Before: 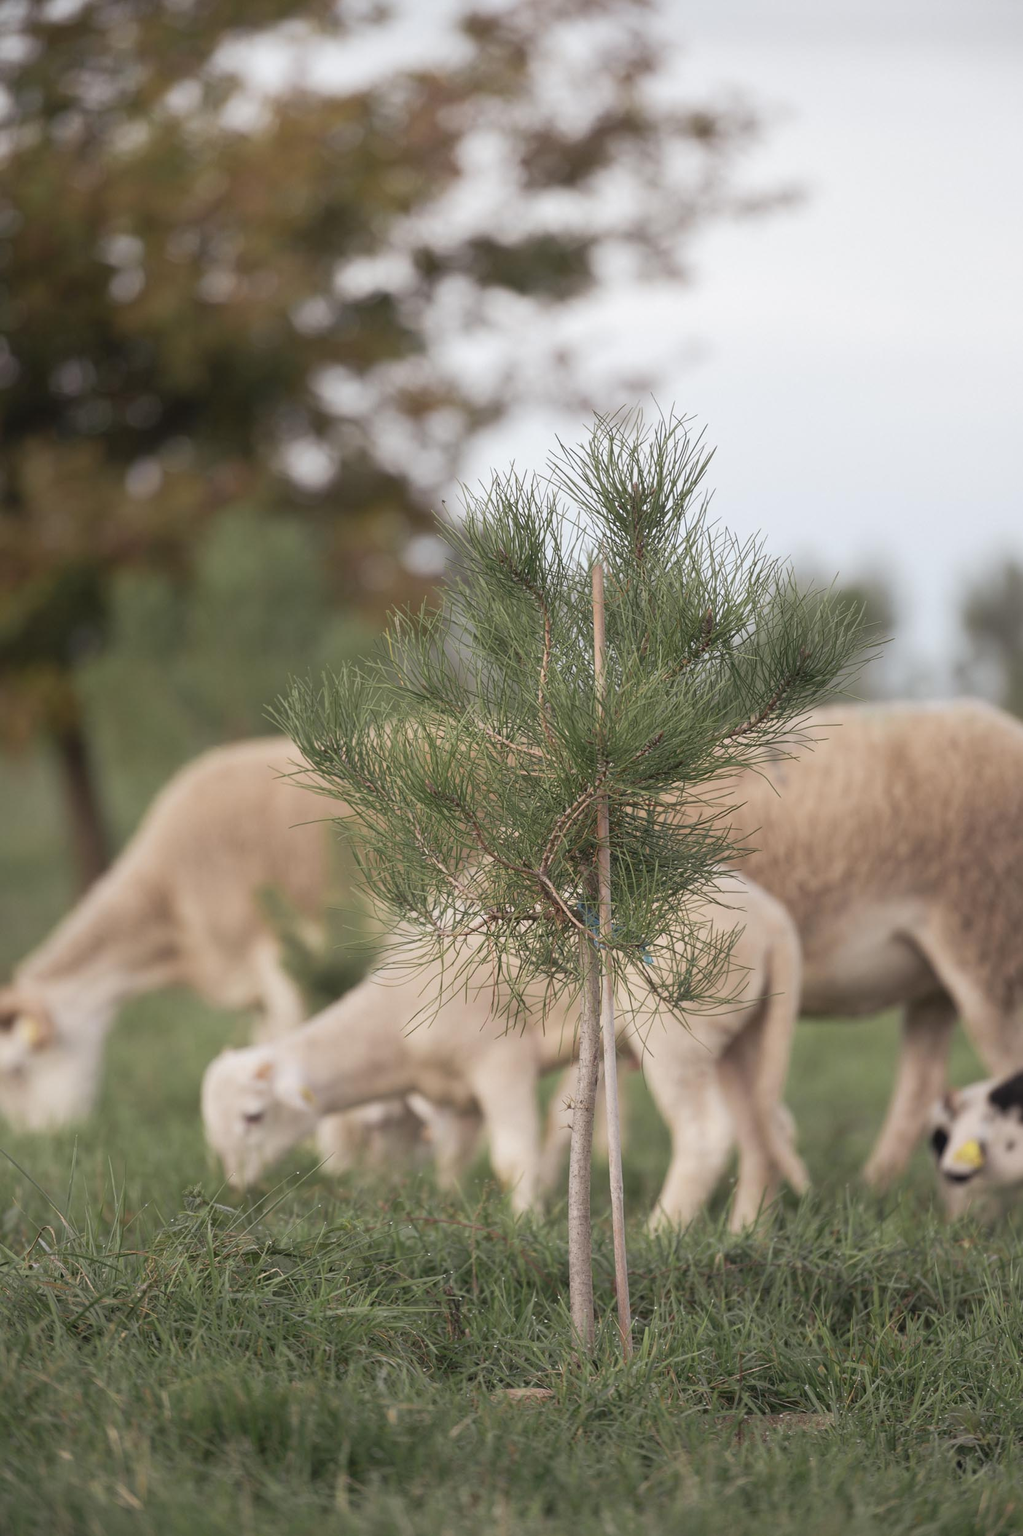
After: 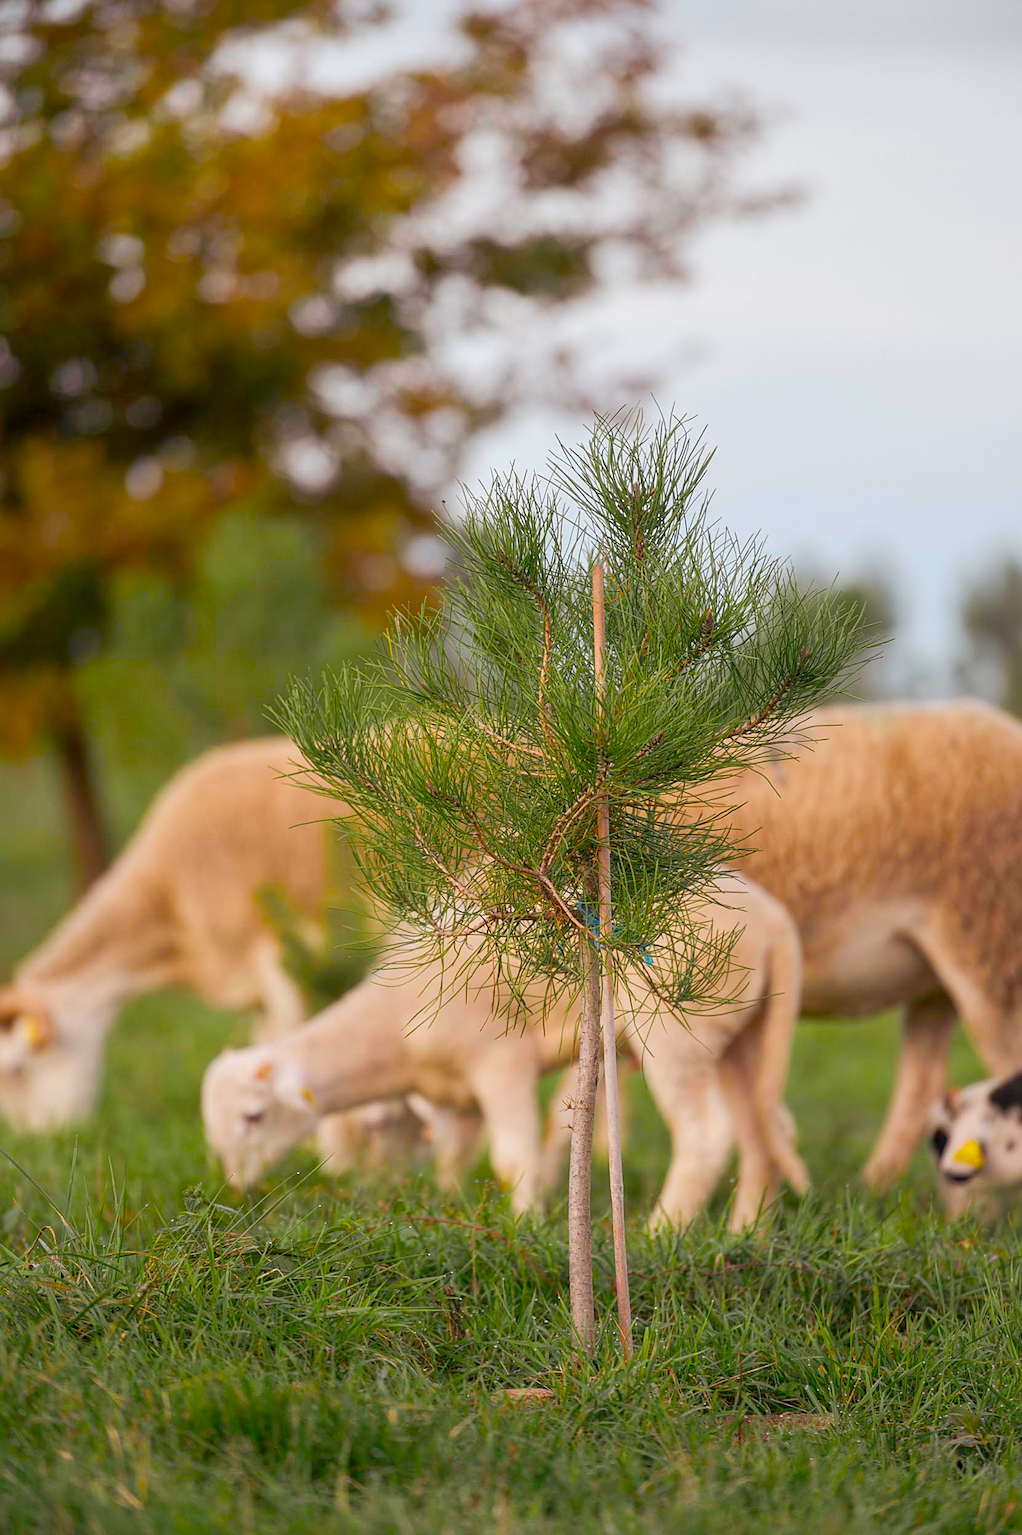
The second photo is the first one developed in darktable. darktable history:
color balance: input saturation 134.34%, contrast -10.04%, contrast fulcrum 19.67%, output saturation 133.51%
local contrast: on, module defaults
sharpen: on, module defaults
